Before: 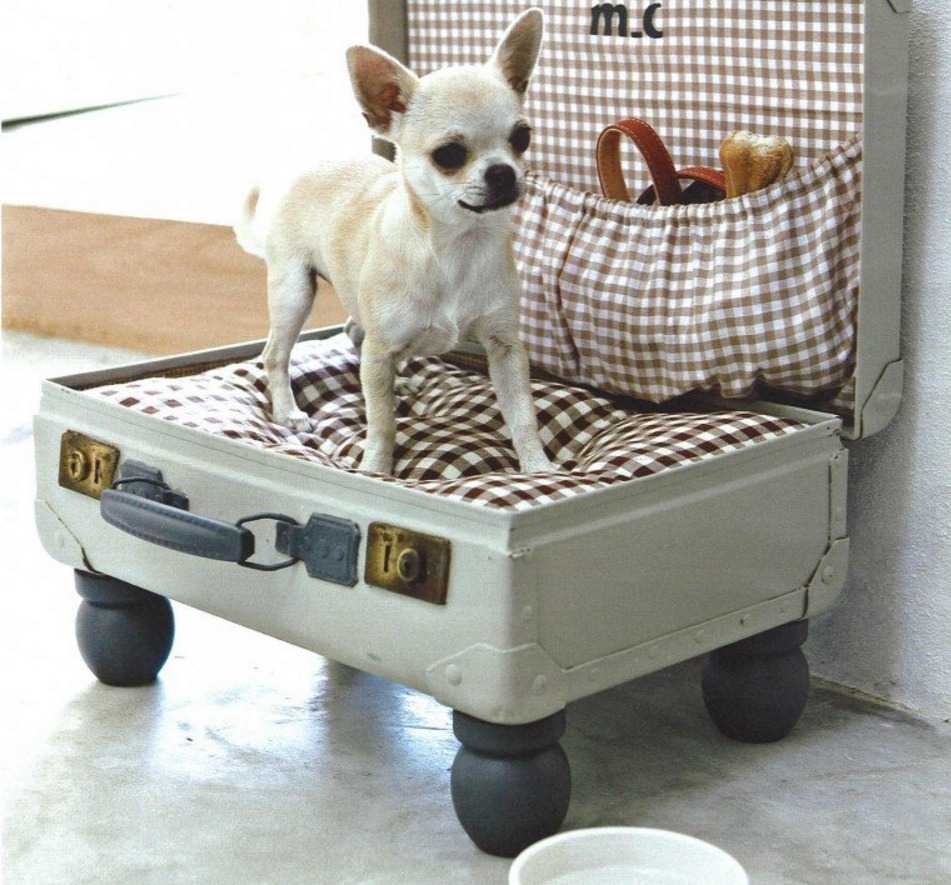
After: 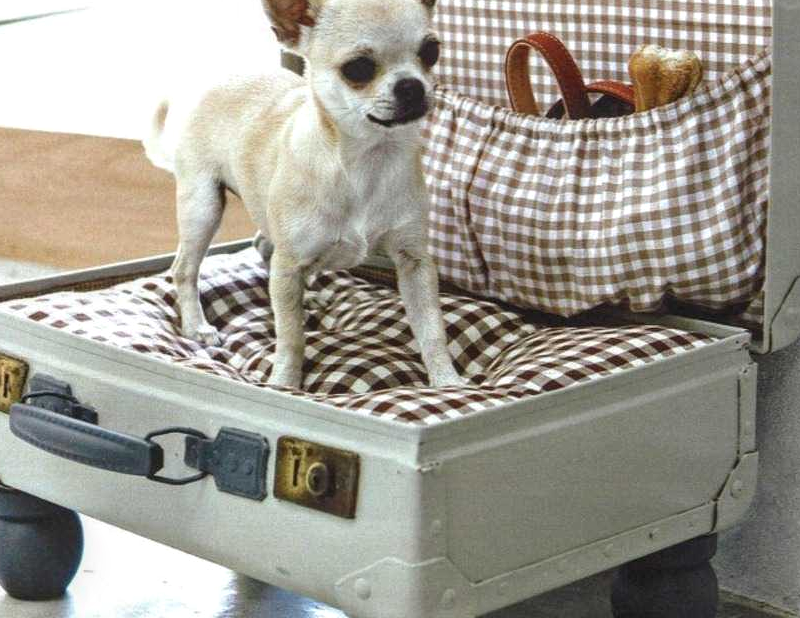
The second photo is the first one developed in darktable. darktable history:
local contrast: on, module defaults
crop and rotate: left 9.712%, top 9.781%, right 6.086%, bottom 20.374%
